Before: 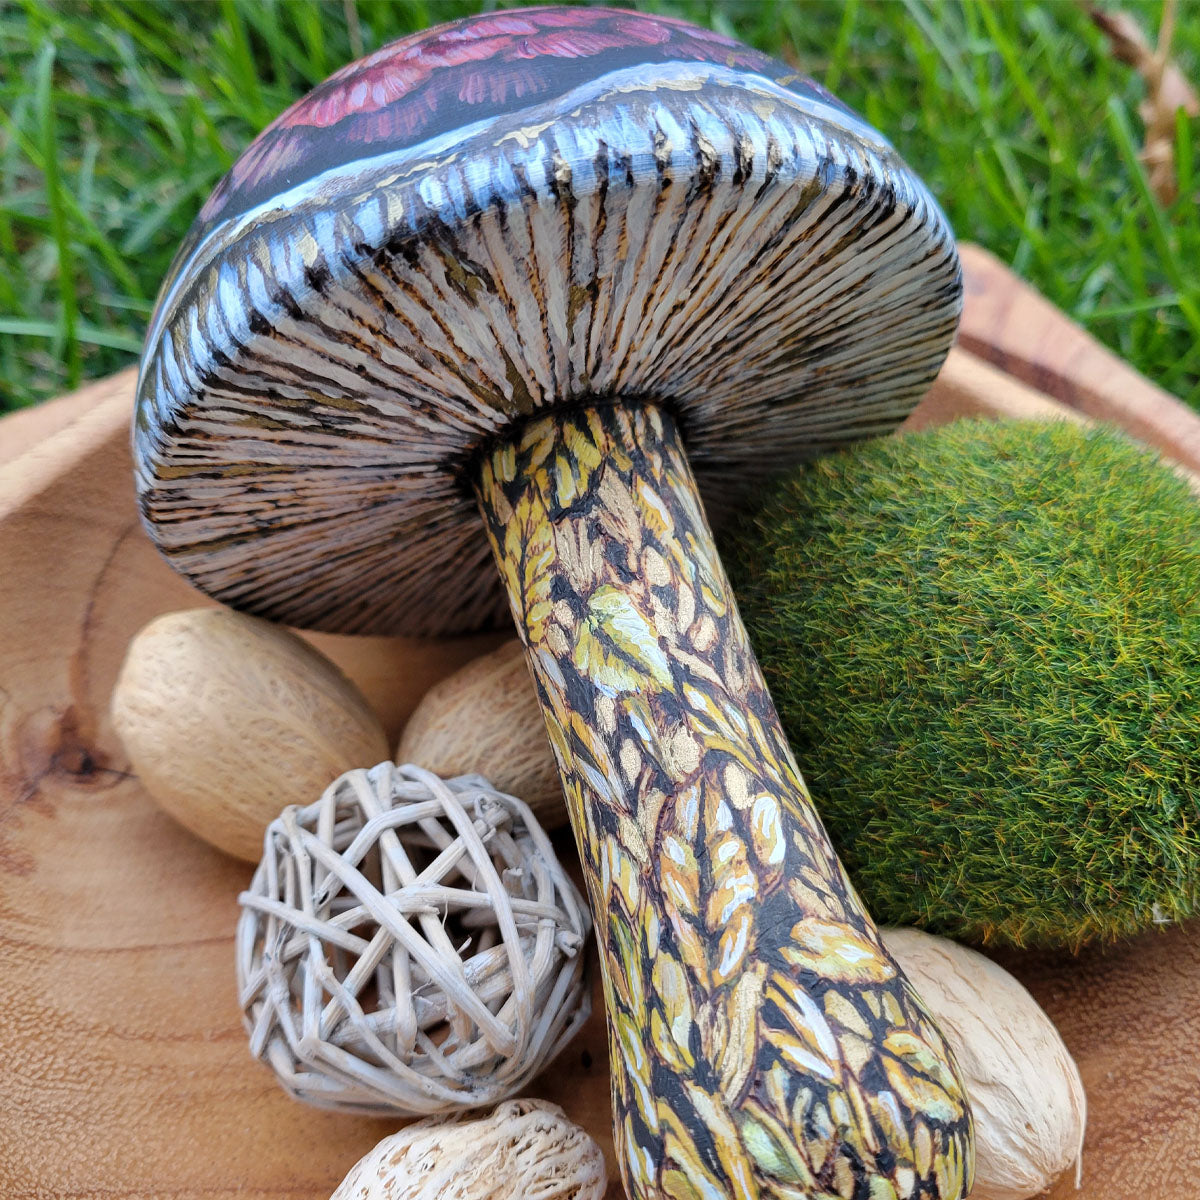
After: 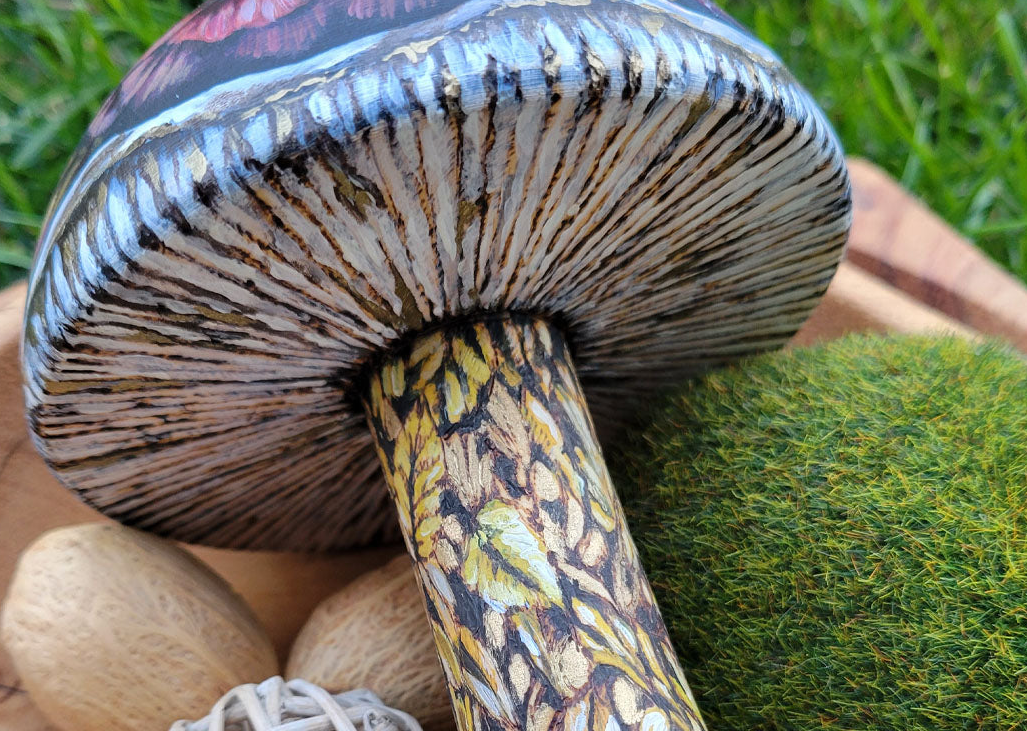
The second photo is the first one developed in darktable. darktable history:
crop and rotate: left 9.332%, top 7.141%, right 5.042%, bottom 31.861%
